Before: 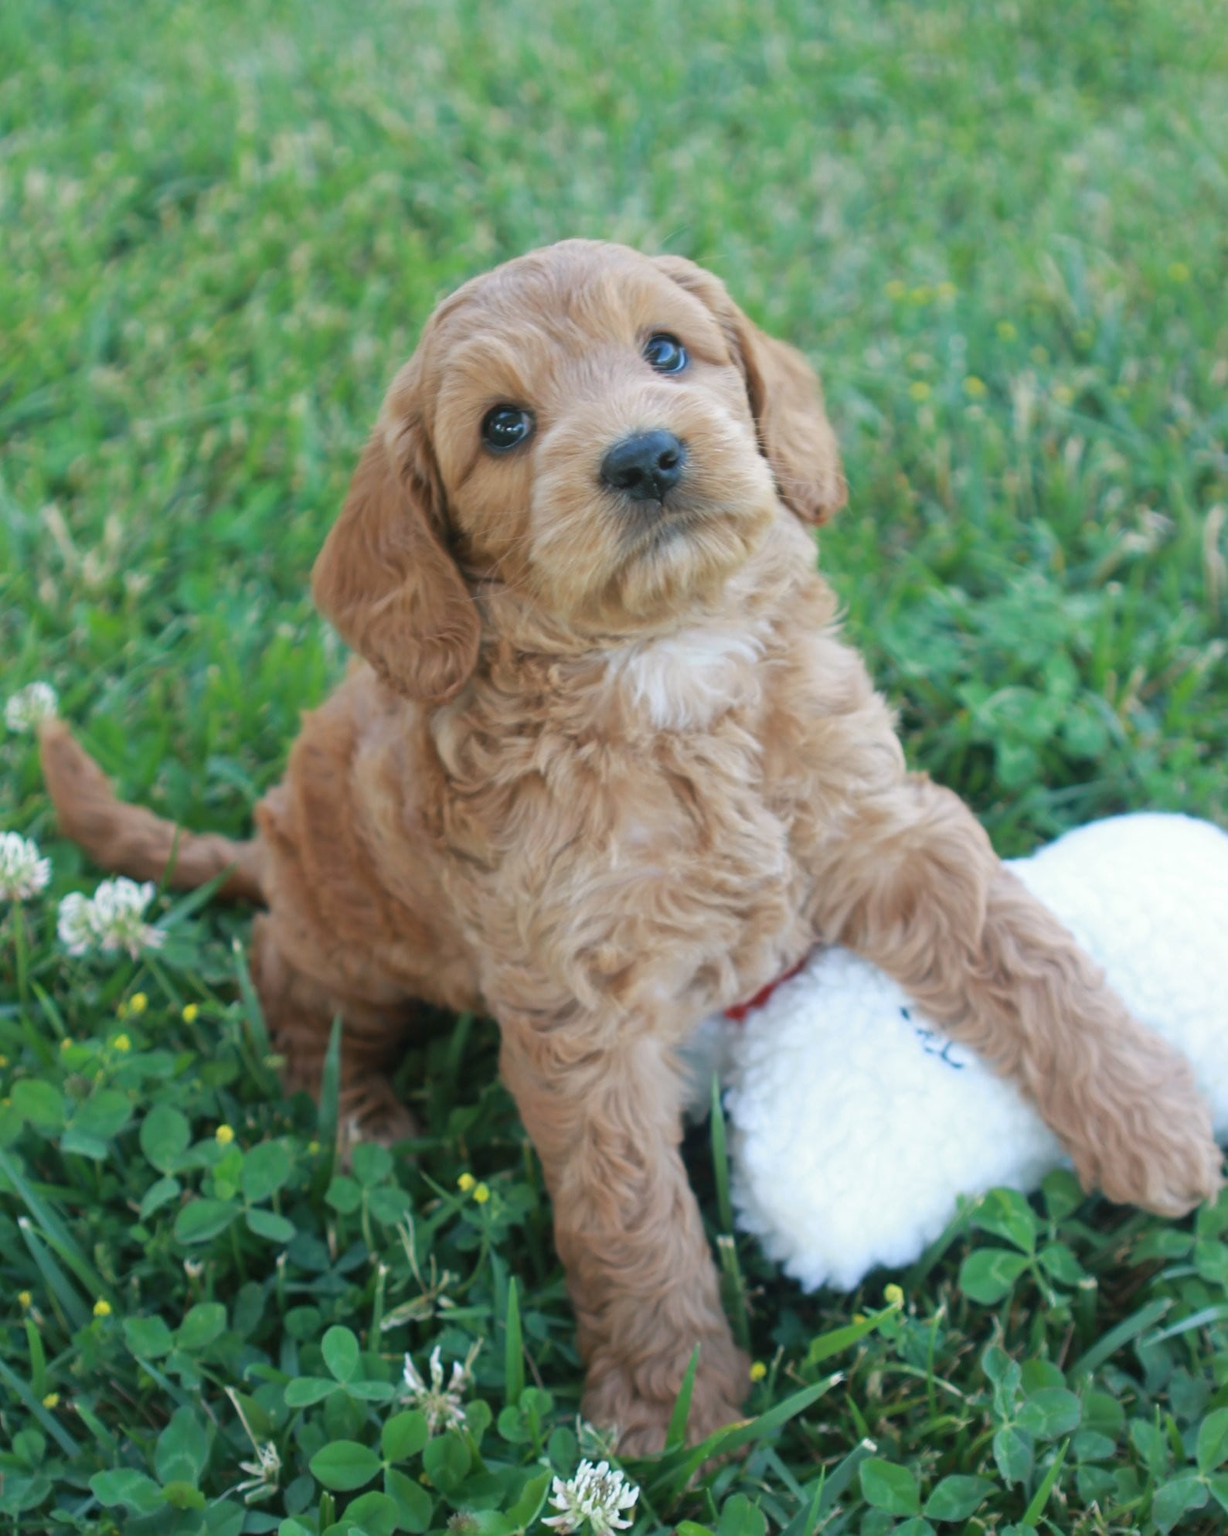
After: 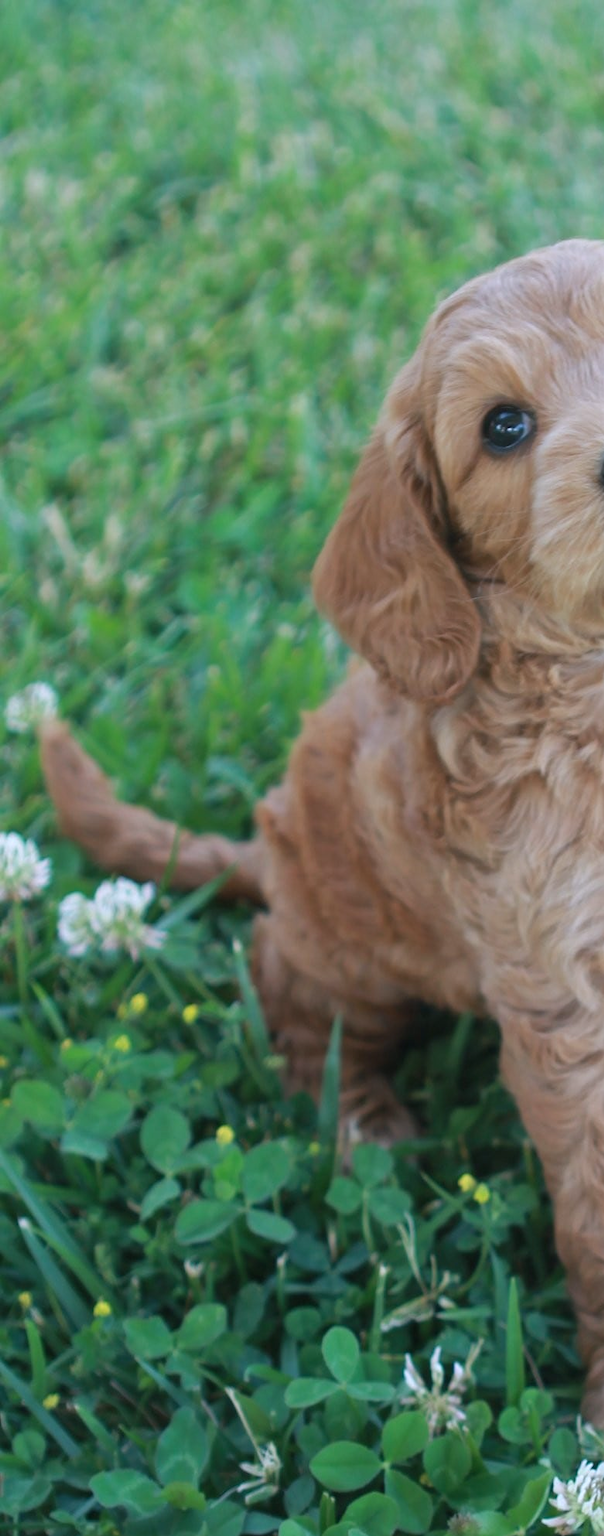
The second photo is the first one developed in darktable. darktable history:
crop and rotate: left 0%, top 0%, right 50.845%
color calibration: illuminant as shot in camera, x 0.358, y 0.373, temperature 4628.91 K
exposure: compensate exposure bias true, compensate highlight preservation false
